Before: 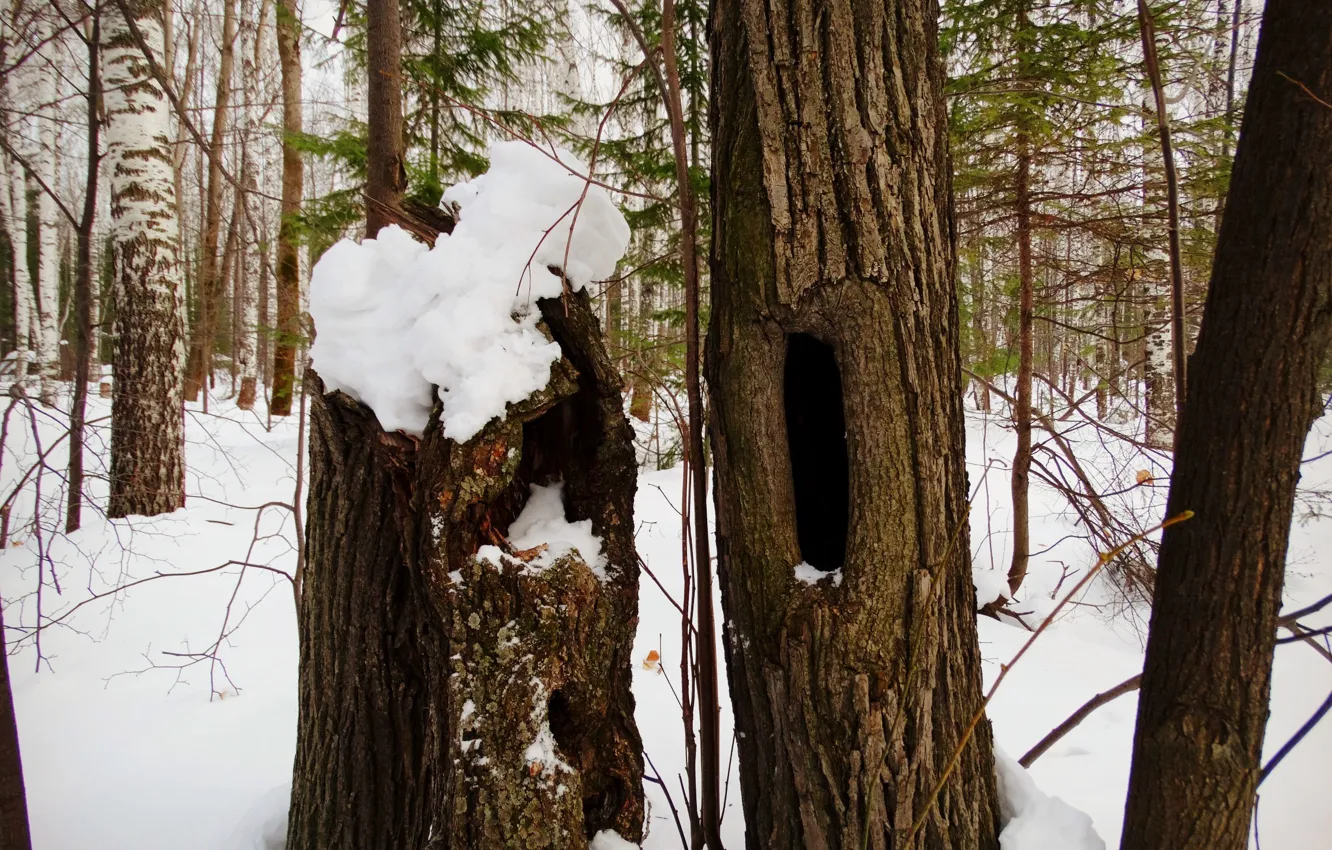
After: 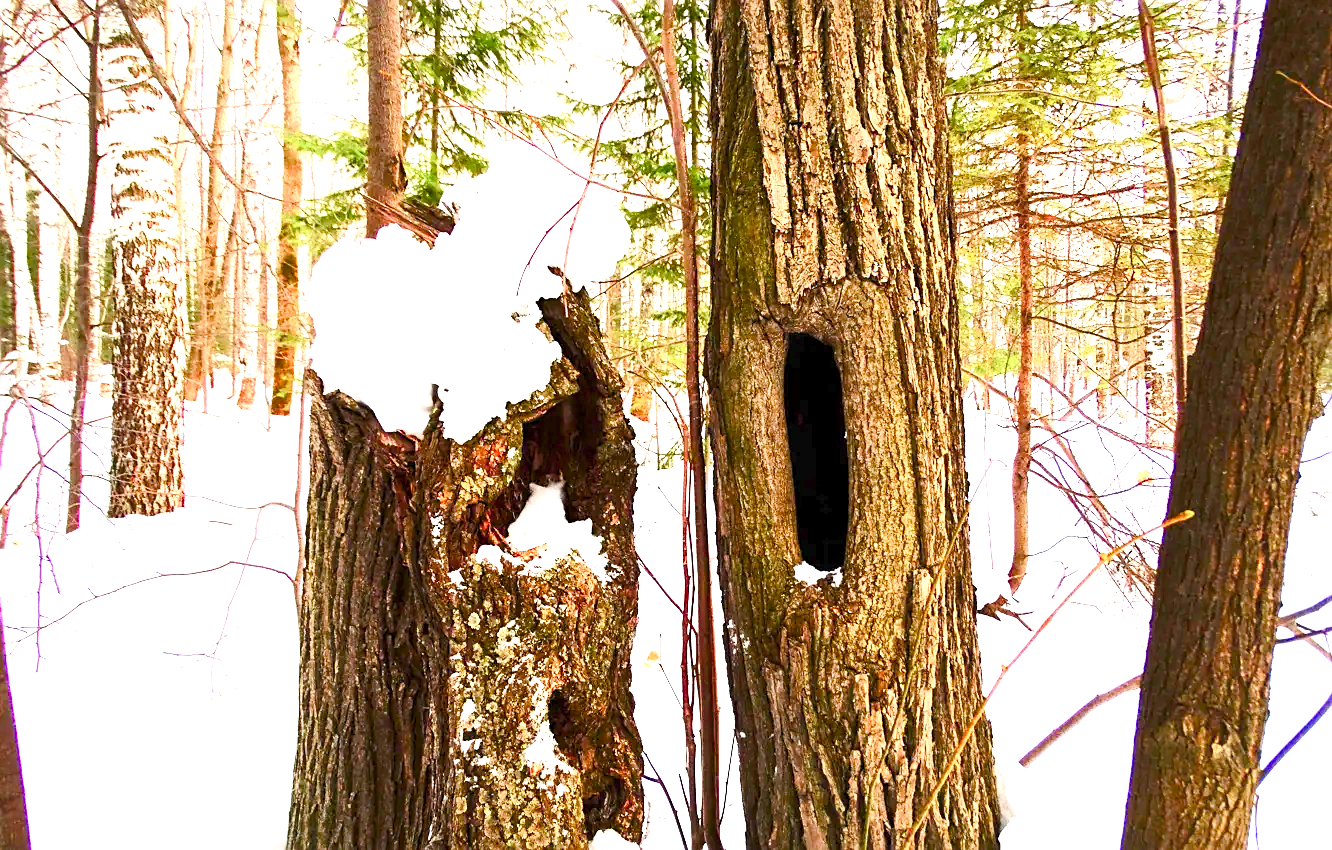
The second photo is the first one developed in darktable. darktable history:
contrast brightness saturation: contrast 0.204, brightness 0.156, saturation 0.226
exposure: exposure 2.231 EV, compensate highlight preservation false
sharpen: radius 1.826, amount 0.397, threshold 1.636
color balance rgb: perceptual saturation grading › global saturation 25.585%, perceptual saturation grading › highlights -50.377%, perceptual saturation grading › shadows 30.92%
